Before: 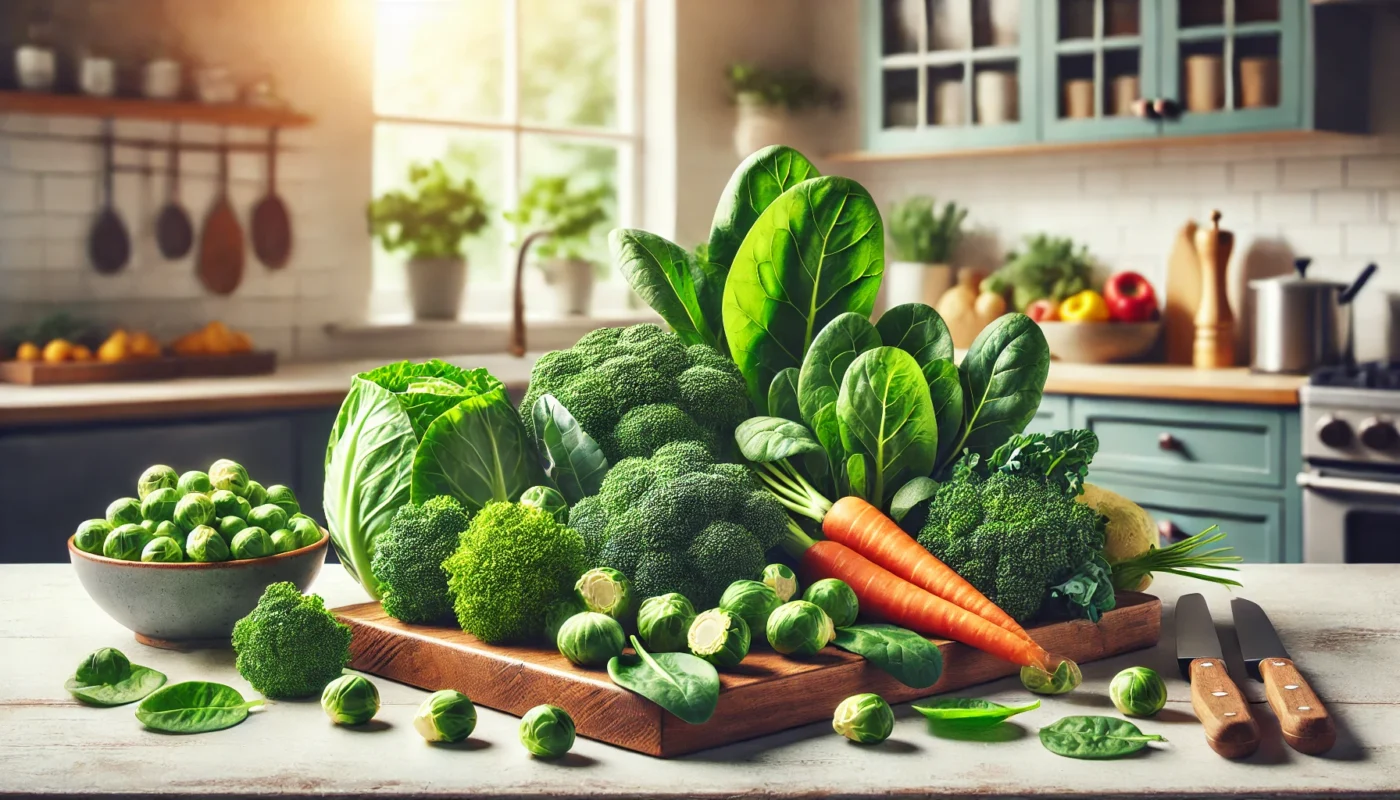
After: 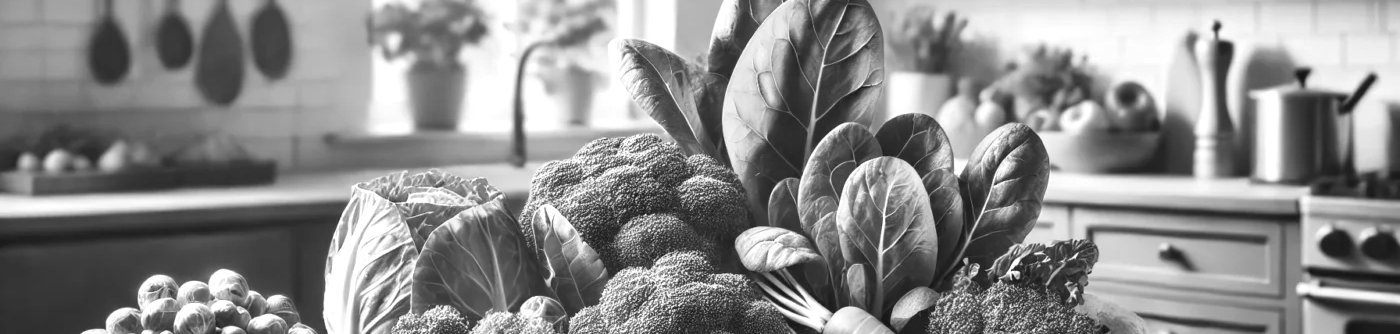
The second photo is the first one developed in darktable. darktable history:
monochrome: on, module defaults
exposure: exposure 0.217 EV, compensate highlight preservation false
crop and rotate: top 23.84%, bottom 34.294%
